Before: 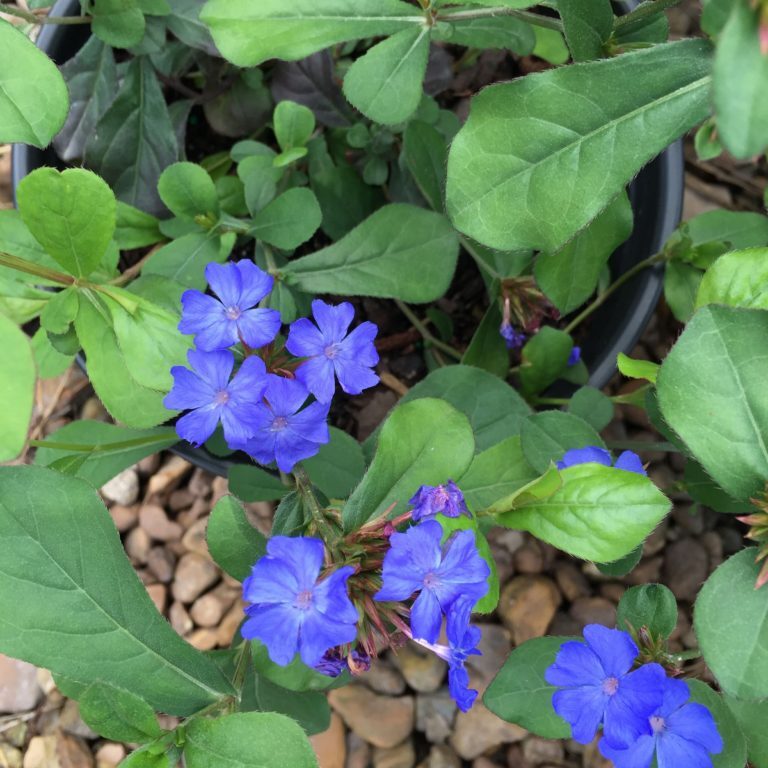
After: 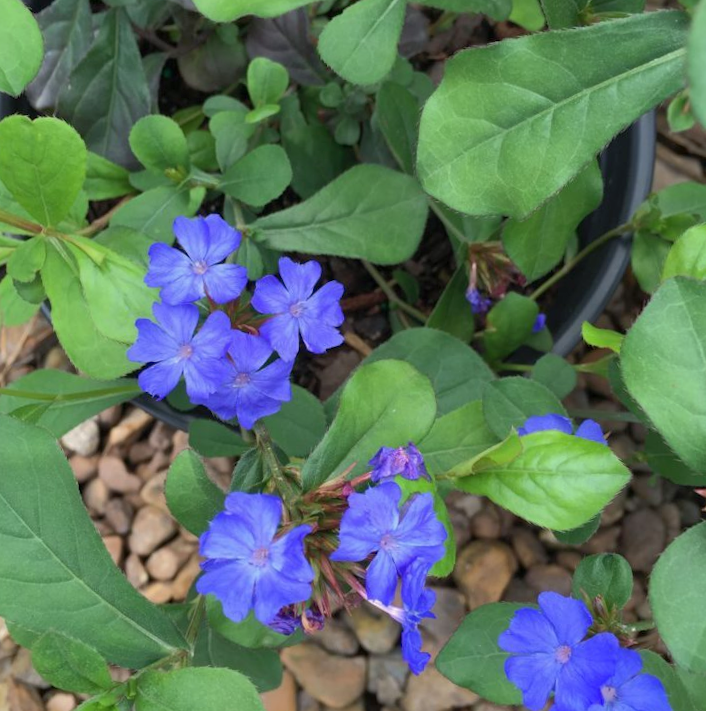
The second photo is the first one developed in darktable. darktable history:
crop and rotate: angle -2.09°, left 3.149%, top 3.646%, right 1.579%, bottom 0.433%
shadows and highlights: on, module defaults
